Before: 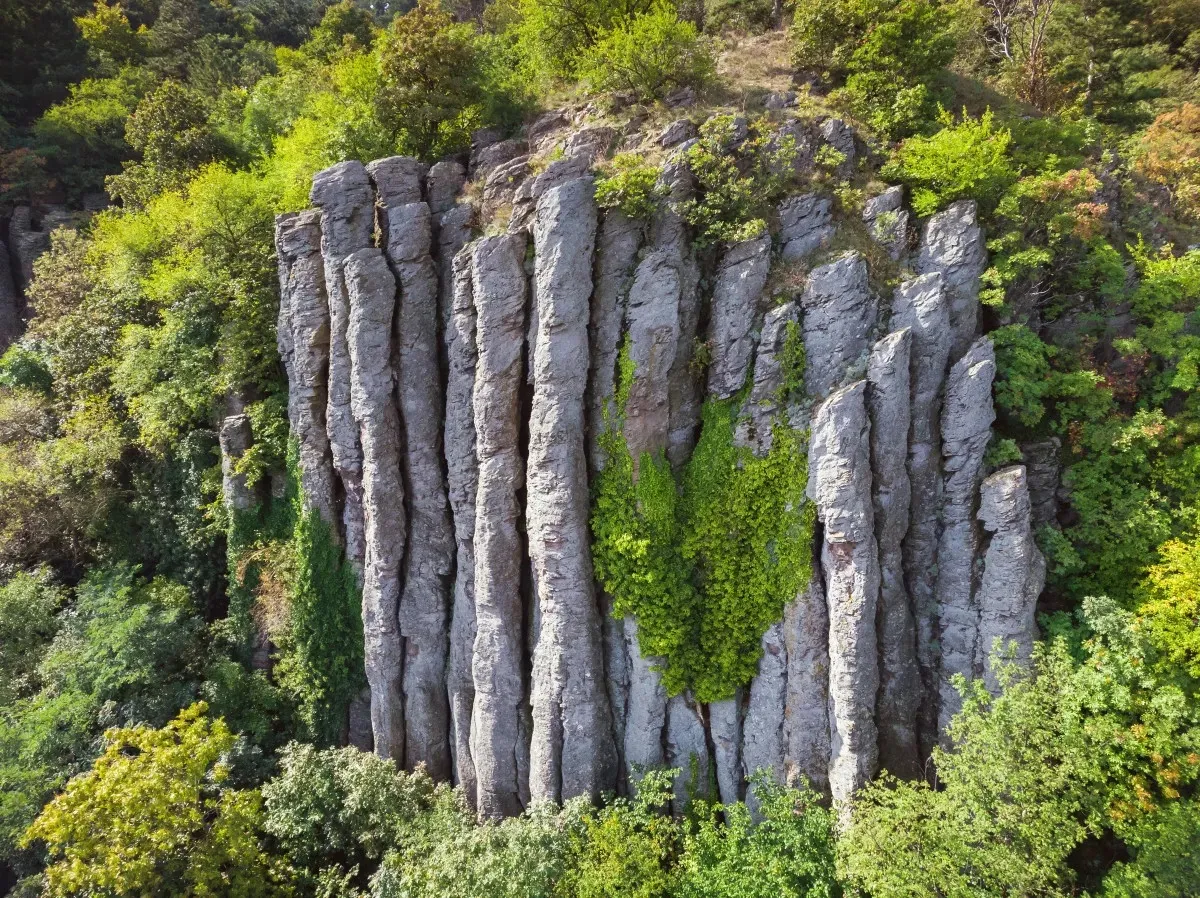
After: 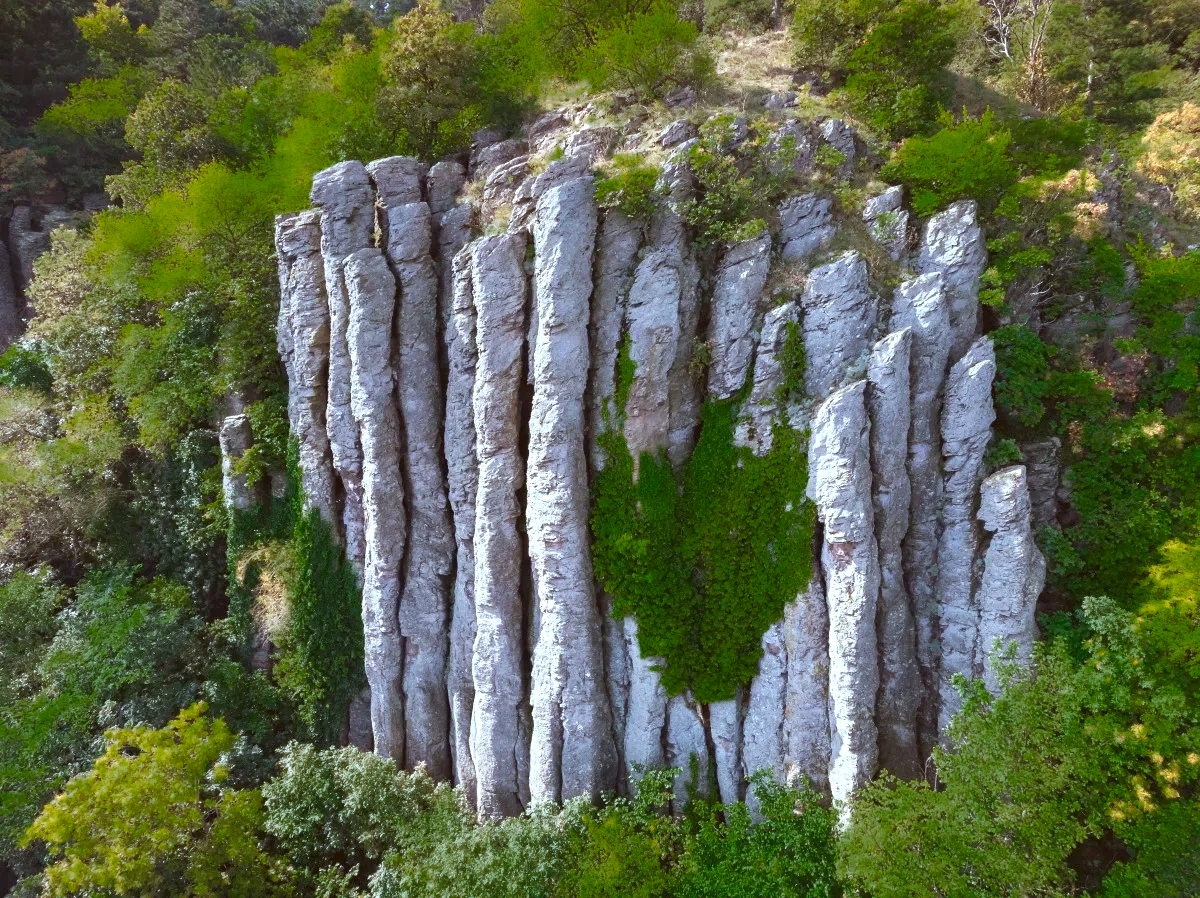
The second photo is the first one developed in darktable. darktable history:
color zones: curves: ch0 [(0.25, 0.5) (0.347, 0.092) (0.75, 0.5)]; ch1 [(0.25, 0.5) (0.33, 0.51) (0.75, 0.5)]
color correction: highlights a* -3.28, highlights b* -6.24, shadows a* 3.1, shadows b* 5.19
white balance: red 0.967, blue 1.049
exposure: exposure 0.493 EV, compensate highlight preservation false
